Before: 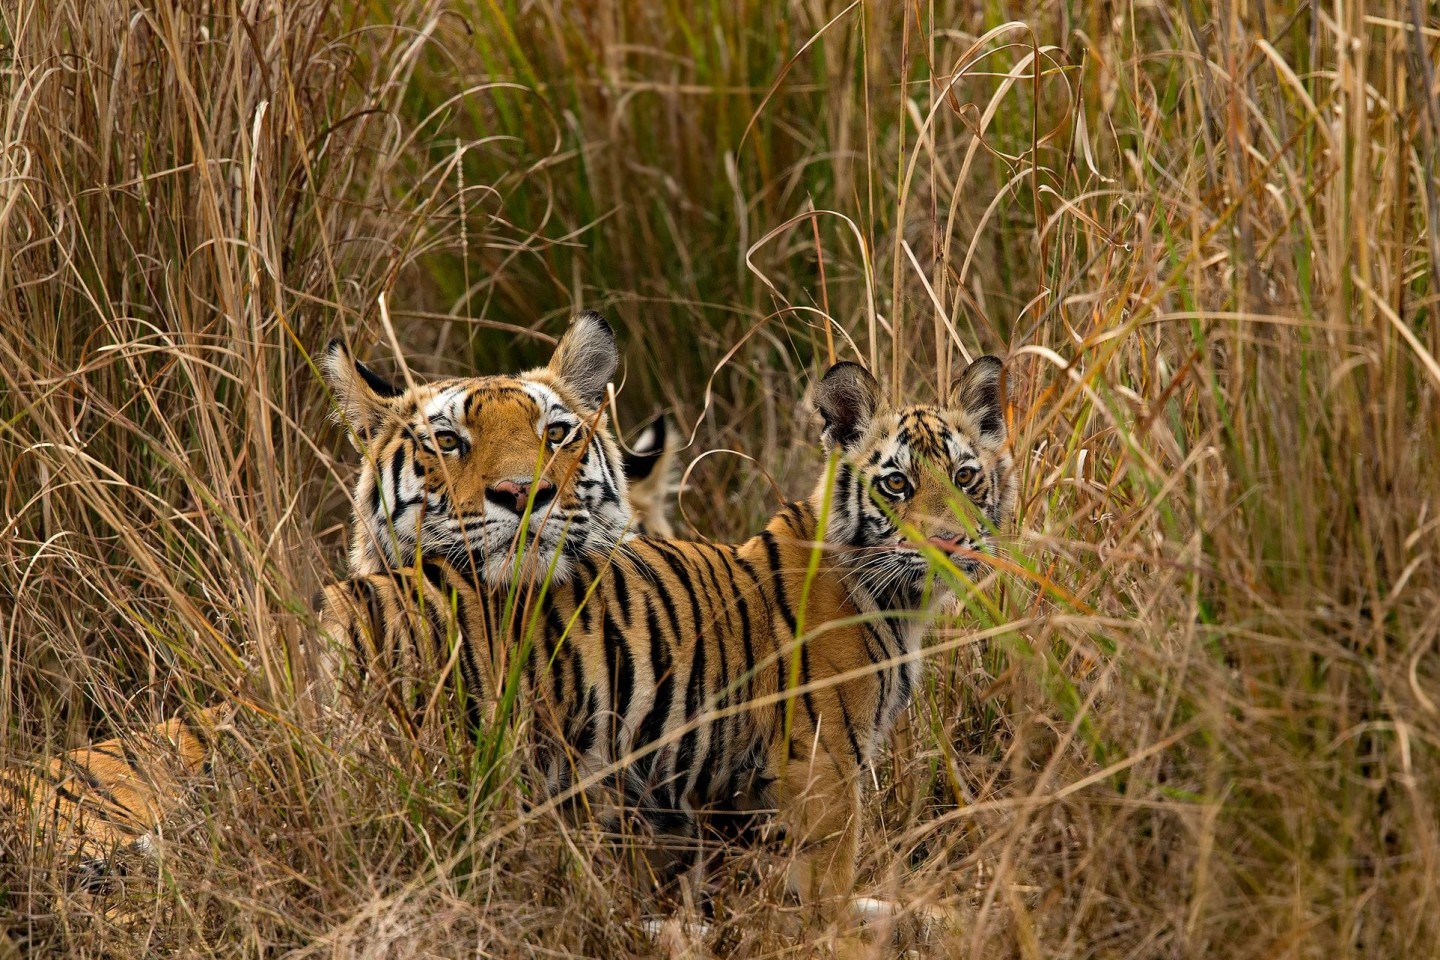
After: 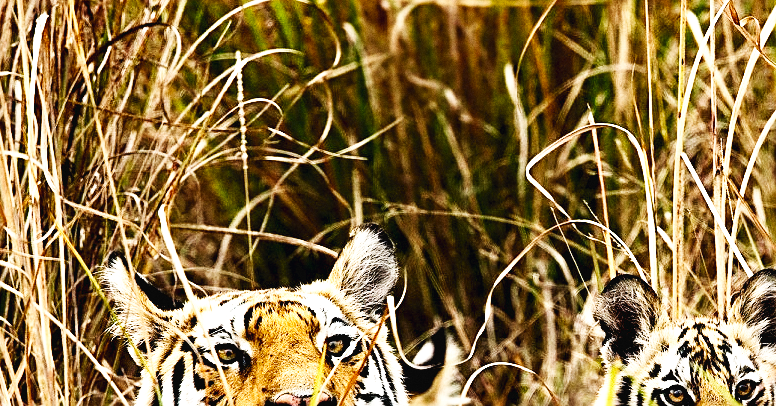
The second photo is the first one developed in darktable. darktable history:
exposure: exposure 0.081 EV, compensate highlight preservation false
sharpen: on, module defaults
crop: left 15.306%, top 9.065%, right 30.789%, bottom 48.638%
tone equalizer: -8 EV -0.75 EV, -7 EV -0.7 EV, -6 EV -0.6 EV, -5 EV -0.4 EV, -3 EV 0.4 EV, -2 EV 0.6 EV, -1 EV 0.7 EV, +0 EV 0.75 EV, edges refinement/feathering 500, mask exposure compensation -1.57 EV, preserve details no
contrast equalizer: y [[0.536, 0.565, 0.581, 0.516, 0.52, 0.491], [0.5 ×6], [0.5 ×6], [0 ×6], [0 ×6]]
grain: on, module defaults
base curve: curves: ch0 [(0, 0.003) (0.001, 0.002) (0.006, 0.004) (0.02, 0.022) (0.048, 0.086) (0.094, 0.234) (0.162, 0.431) (0.258, 0.629) (0.385, 0.8) (0.548, 0.918) (0.751, 0.988) (1, 1)], preserve colors none
